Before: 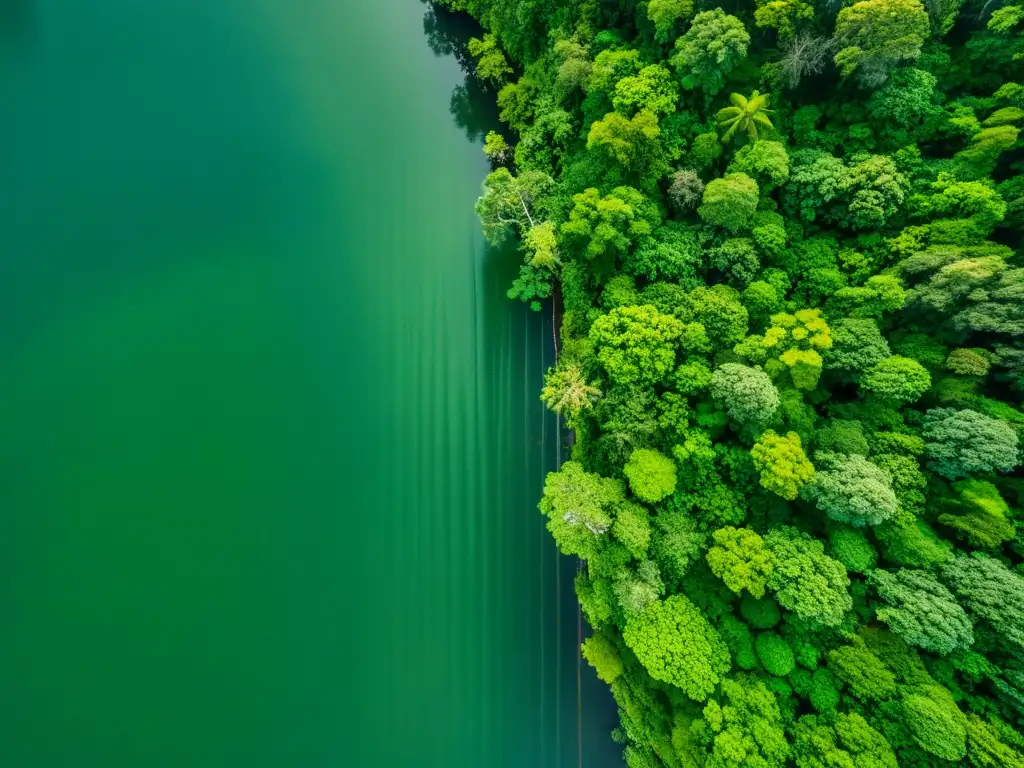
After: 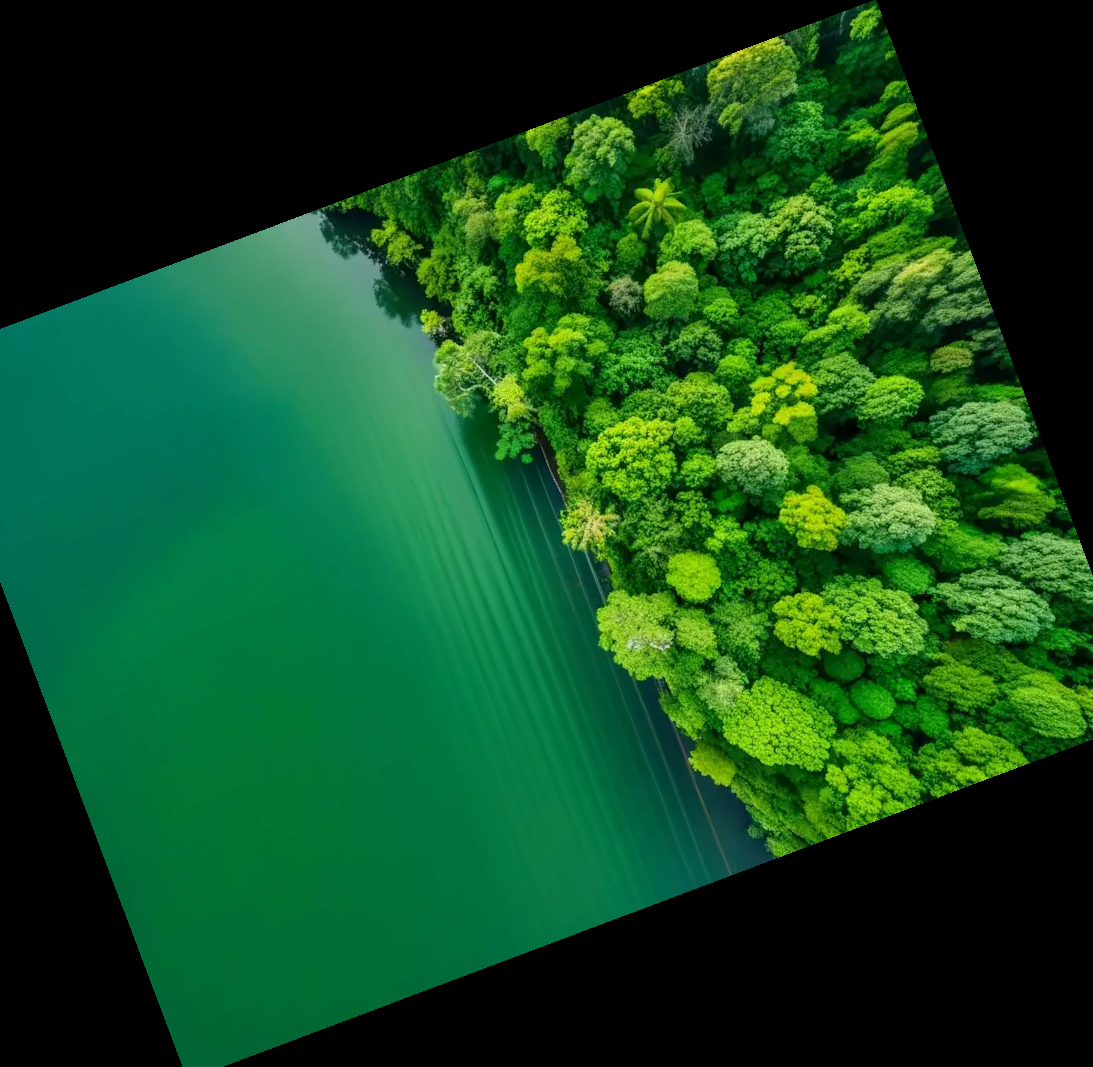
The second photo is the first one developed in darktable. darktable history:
crop and rotate: angle 20.62°, left 6.725%, right 4.304%, bottom 1.111%
